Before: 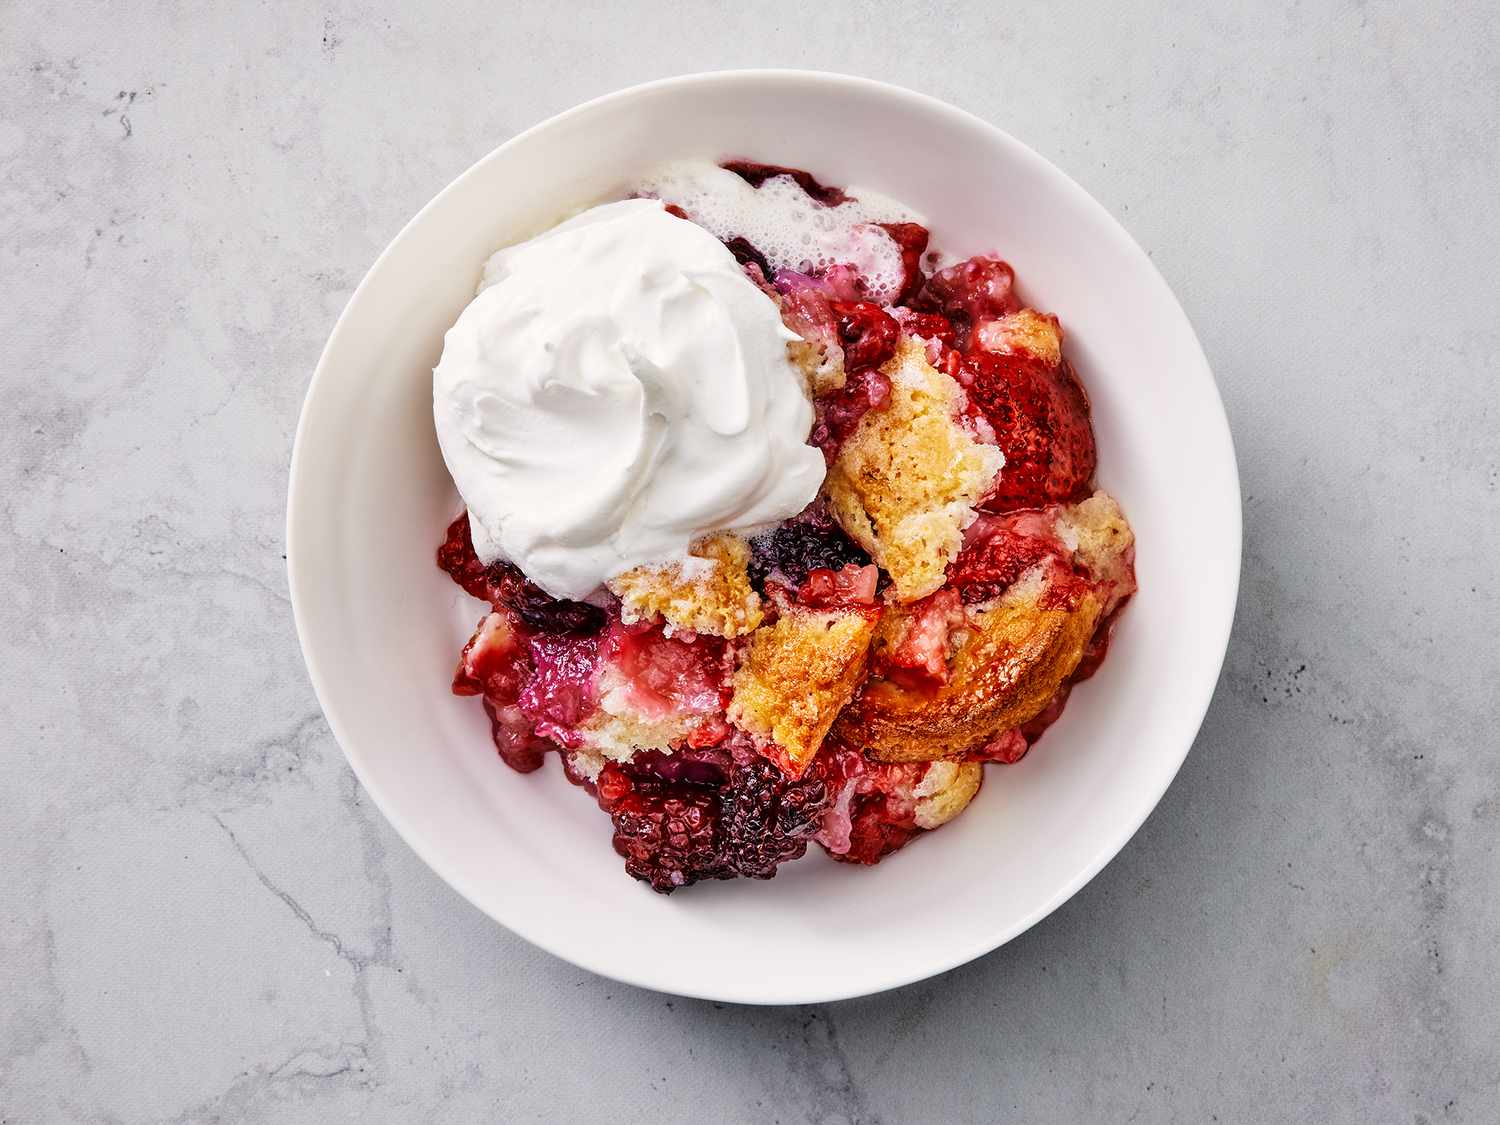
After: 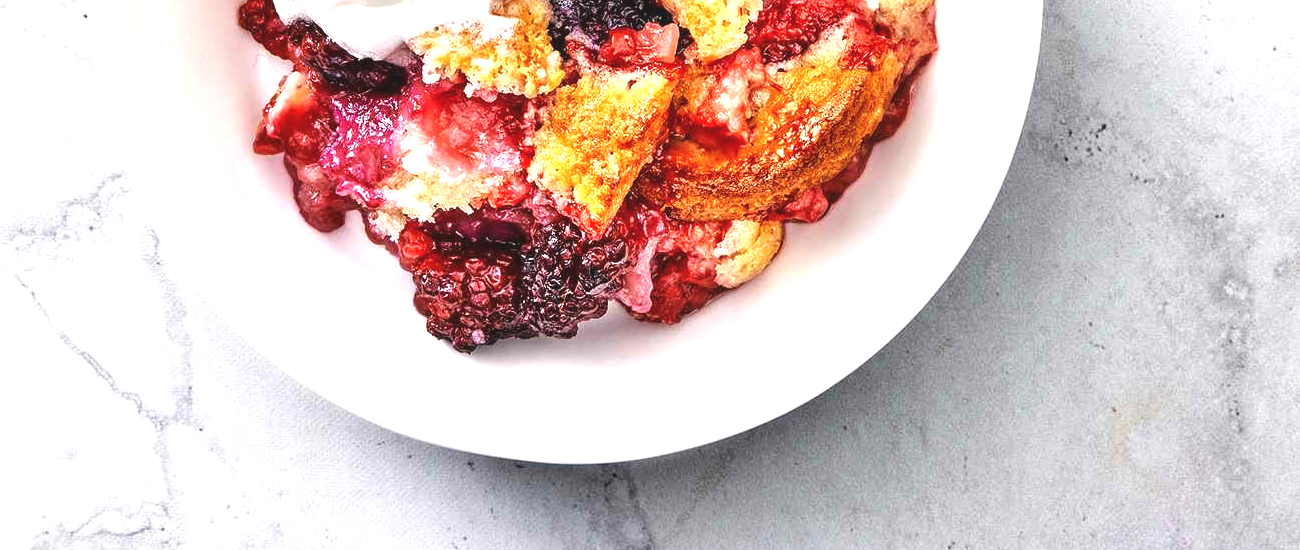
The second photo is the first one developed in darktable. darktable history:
exposure: black level correction -0.005, exposure 1.002 EV, compensate highlight preservation false
local contrast: highlights 100%, shadows 100%, detail 120%, midtone range 0.2
crop and rotate: left 13.306%, top 48.129%, bottom 2.928%
